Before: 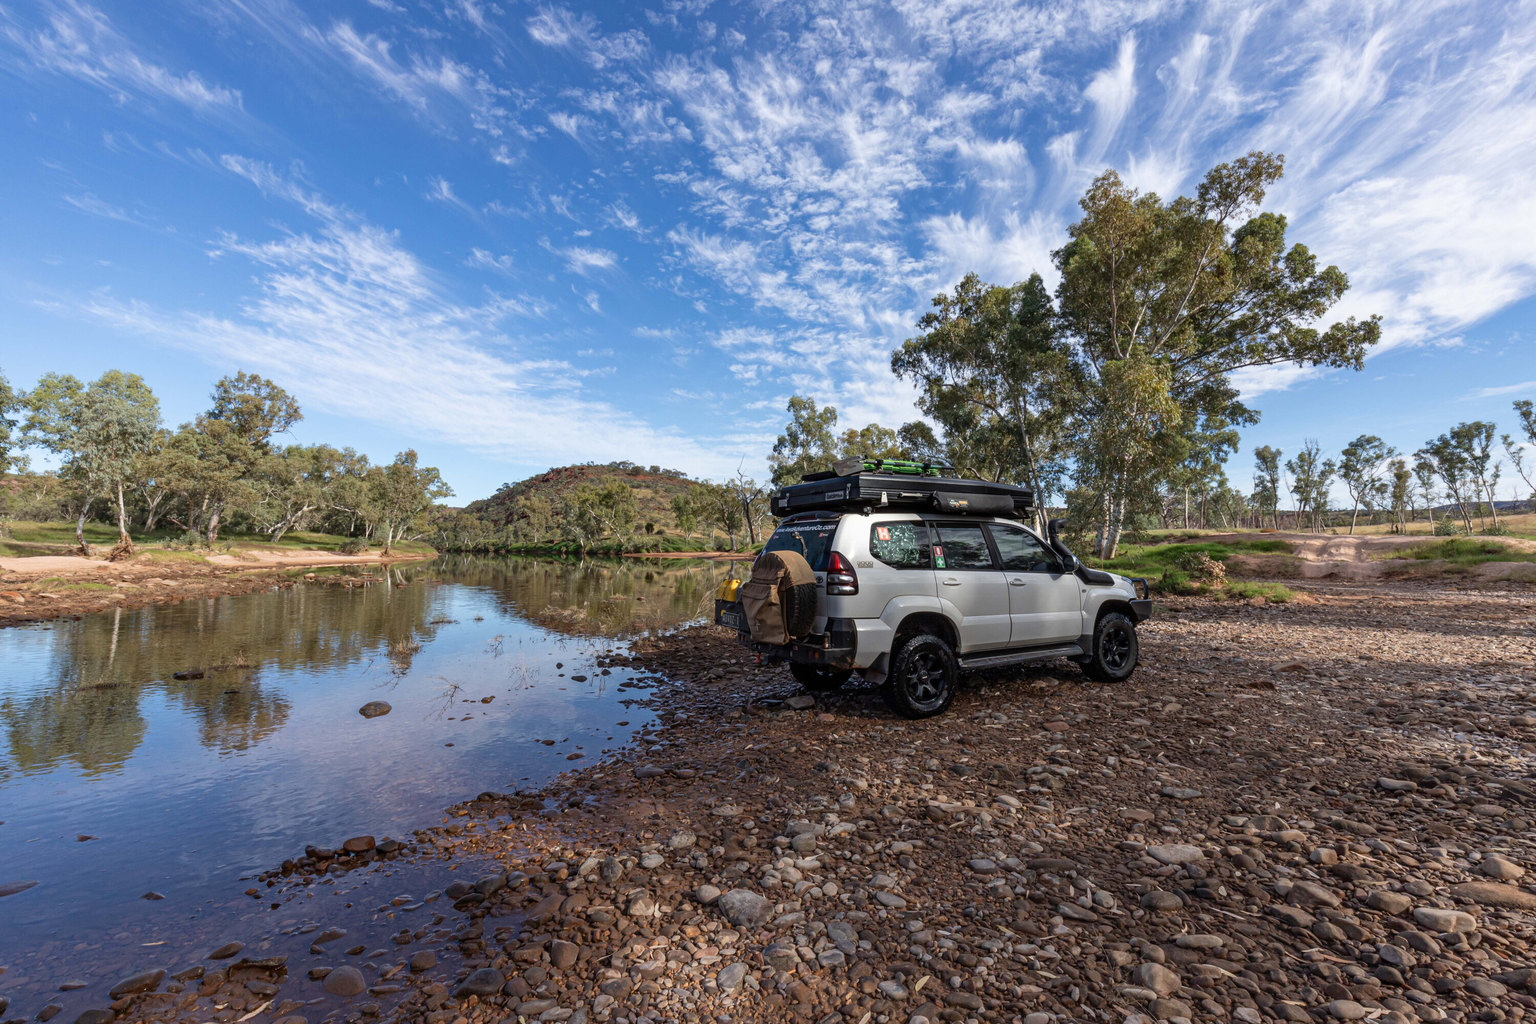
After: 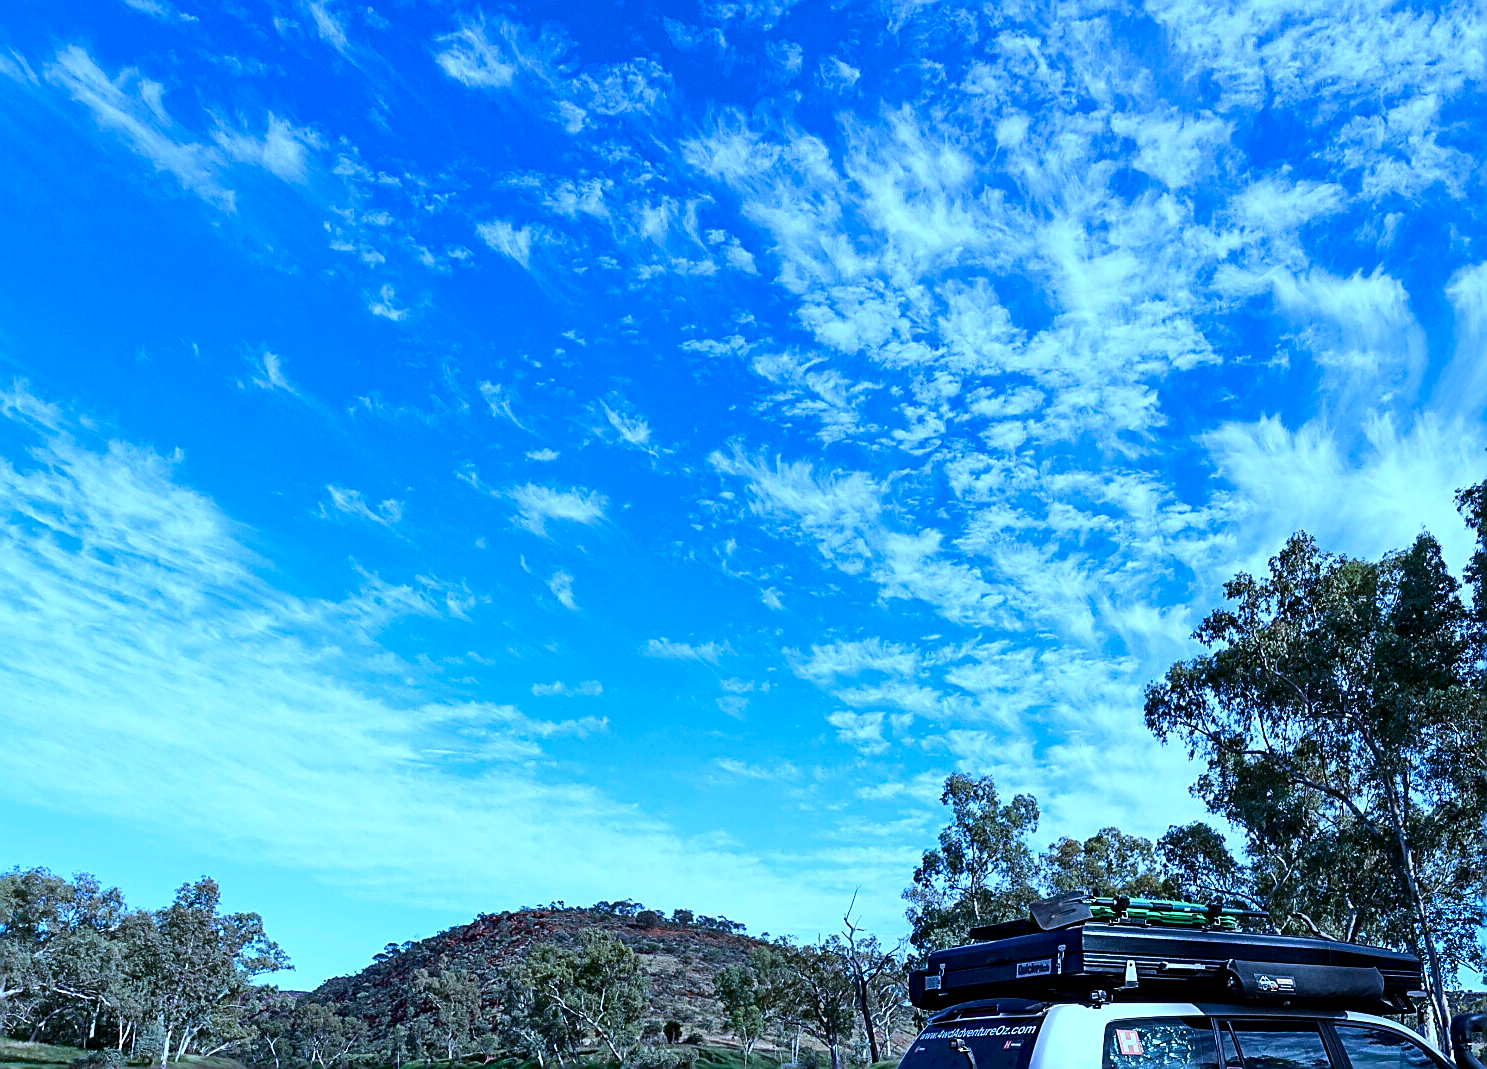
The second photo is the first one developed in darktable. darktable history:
crop: left 19.891%, right 30.538%, bottom 46.548%
shadows and highlights: shadows 25.62, highlights -25.83
exposure: black level correction 0.004, exposure 0.017 EV, compensate highlight preservation false
color balance rgb: perceptual saturation grading › global saturation -32.454%, global vibrance 20%
sharpen: radius 1.643, amount 1.292
color calibration: illuminant as shot in camera, x 0.441, y 0.412, temperature 2903.92 K, saturation algorithm version 1 (2020)
contrast brightness saturation: contrast 0.209, brightness -0.114, saturation 0.211
